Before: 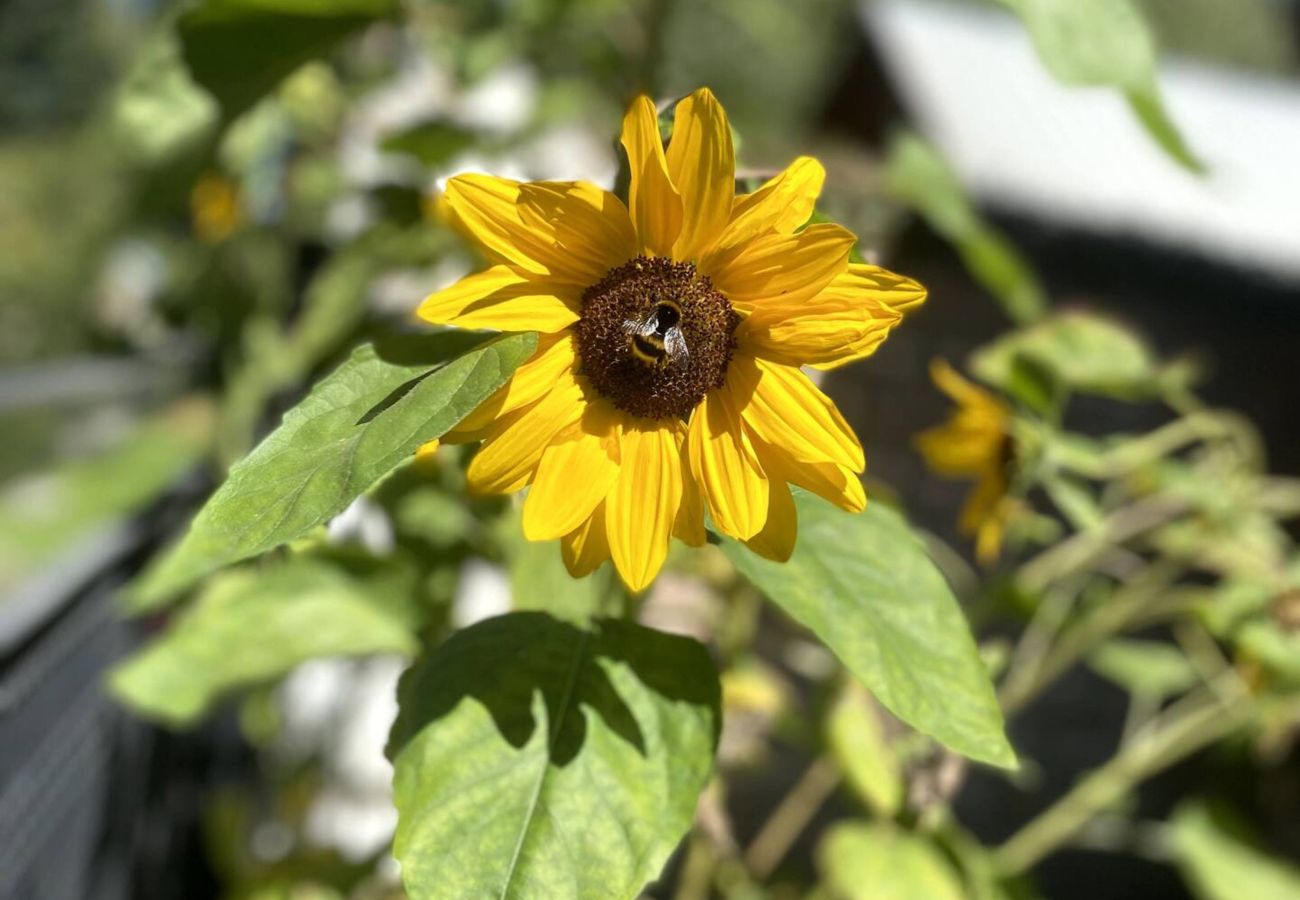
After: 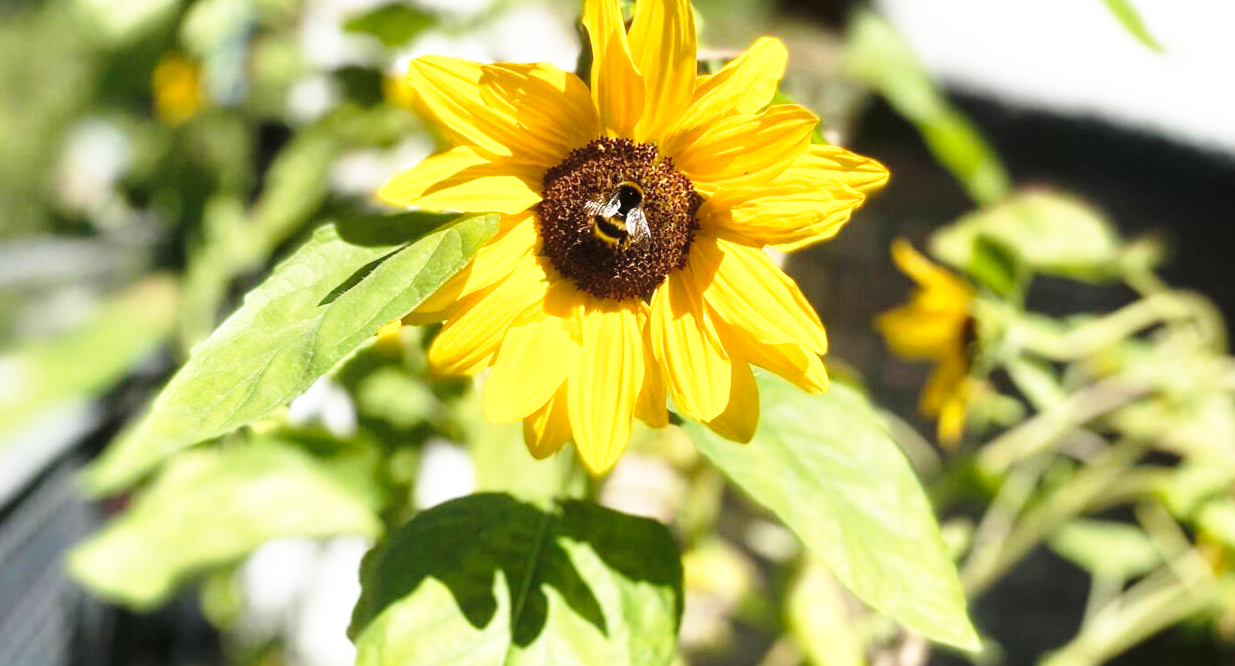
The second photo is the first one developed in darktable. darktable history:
base curve: curves: ch0 [(0, 0) (0.026, 0.03) (0.109, 0.232) (0.351, 0.748) (0.669, 0.968) (1, 1)], preserve colors none
crop and rotate: left 2.991%, top 13.302%, right 1.981%, bottom 12.636%
contrast brightness saturation: contrast 0.05, brightness 0.06, saturation 0.01
